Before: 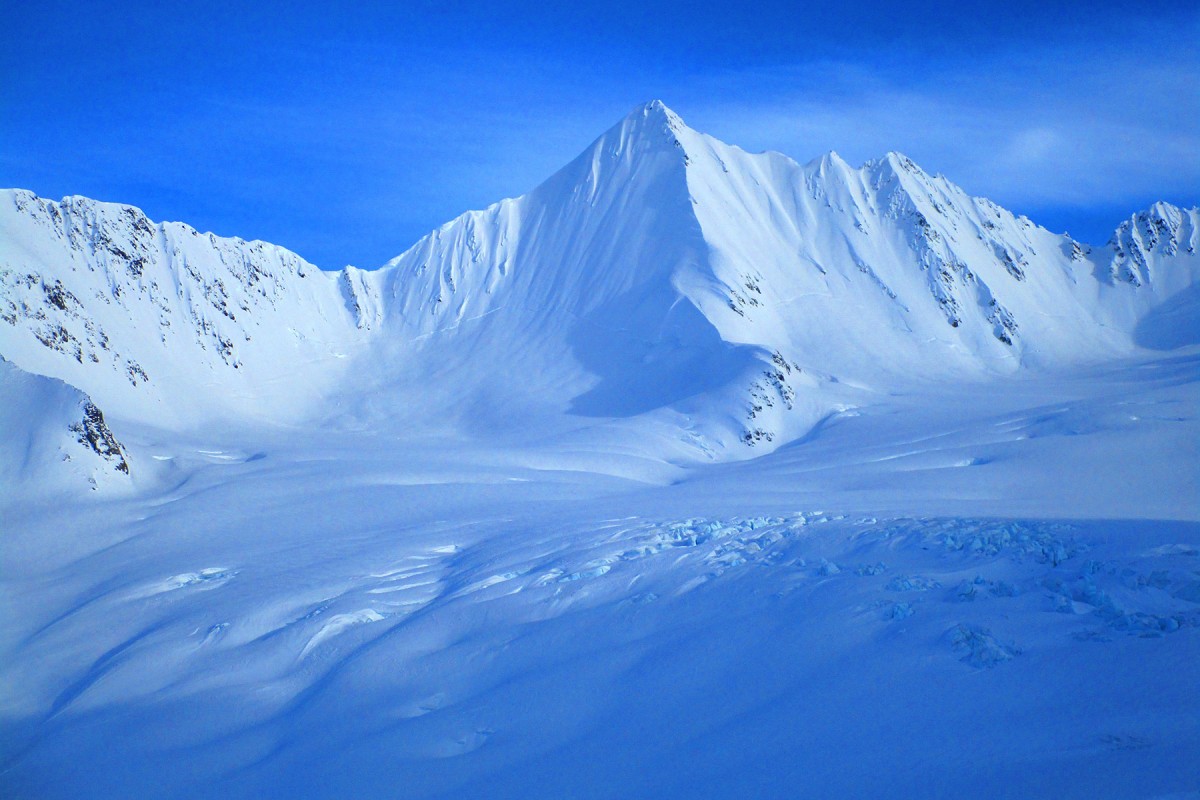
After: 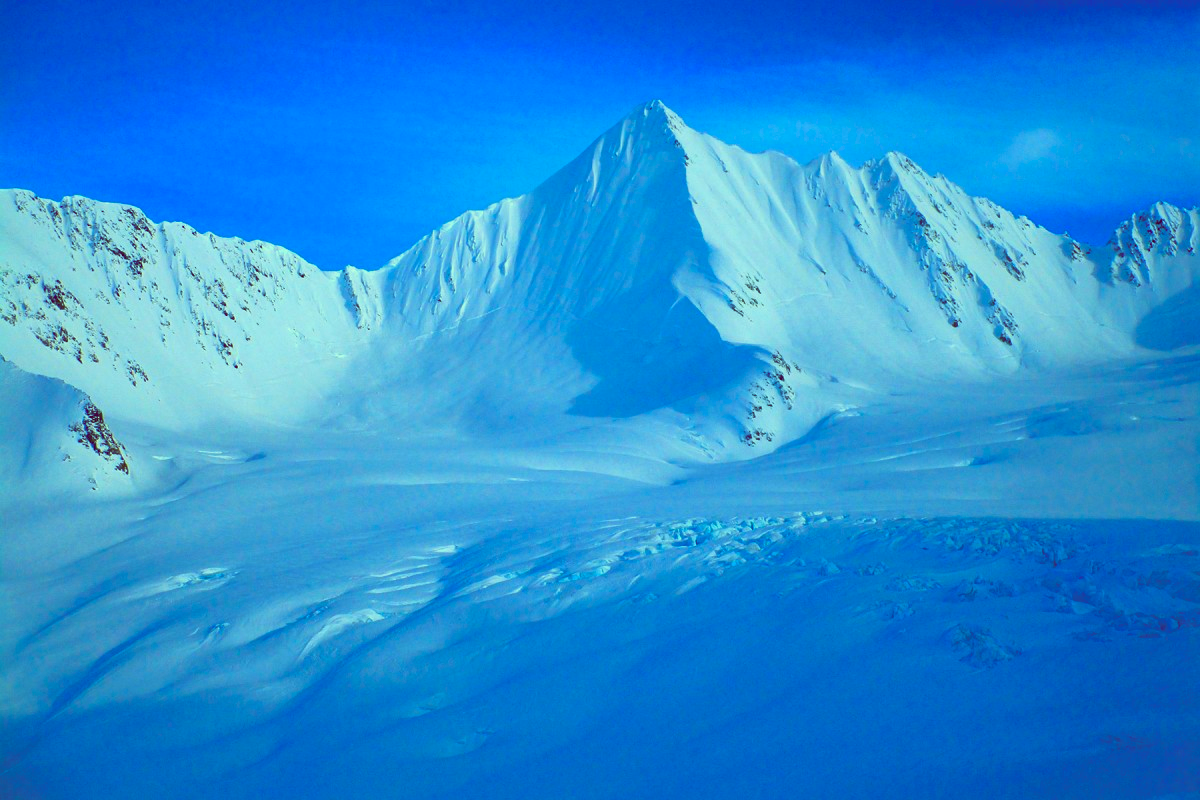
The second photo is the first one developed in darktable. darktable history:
color balance: lift [1, 1.015, 0.987, 0.985], gamma [1, 0.959, 1.042, 0.958], gain [0.927, 0.938, 1.072, 0.928], contrast 1.5%
color balance rgb: global vibrance 42.74%
